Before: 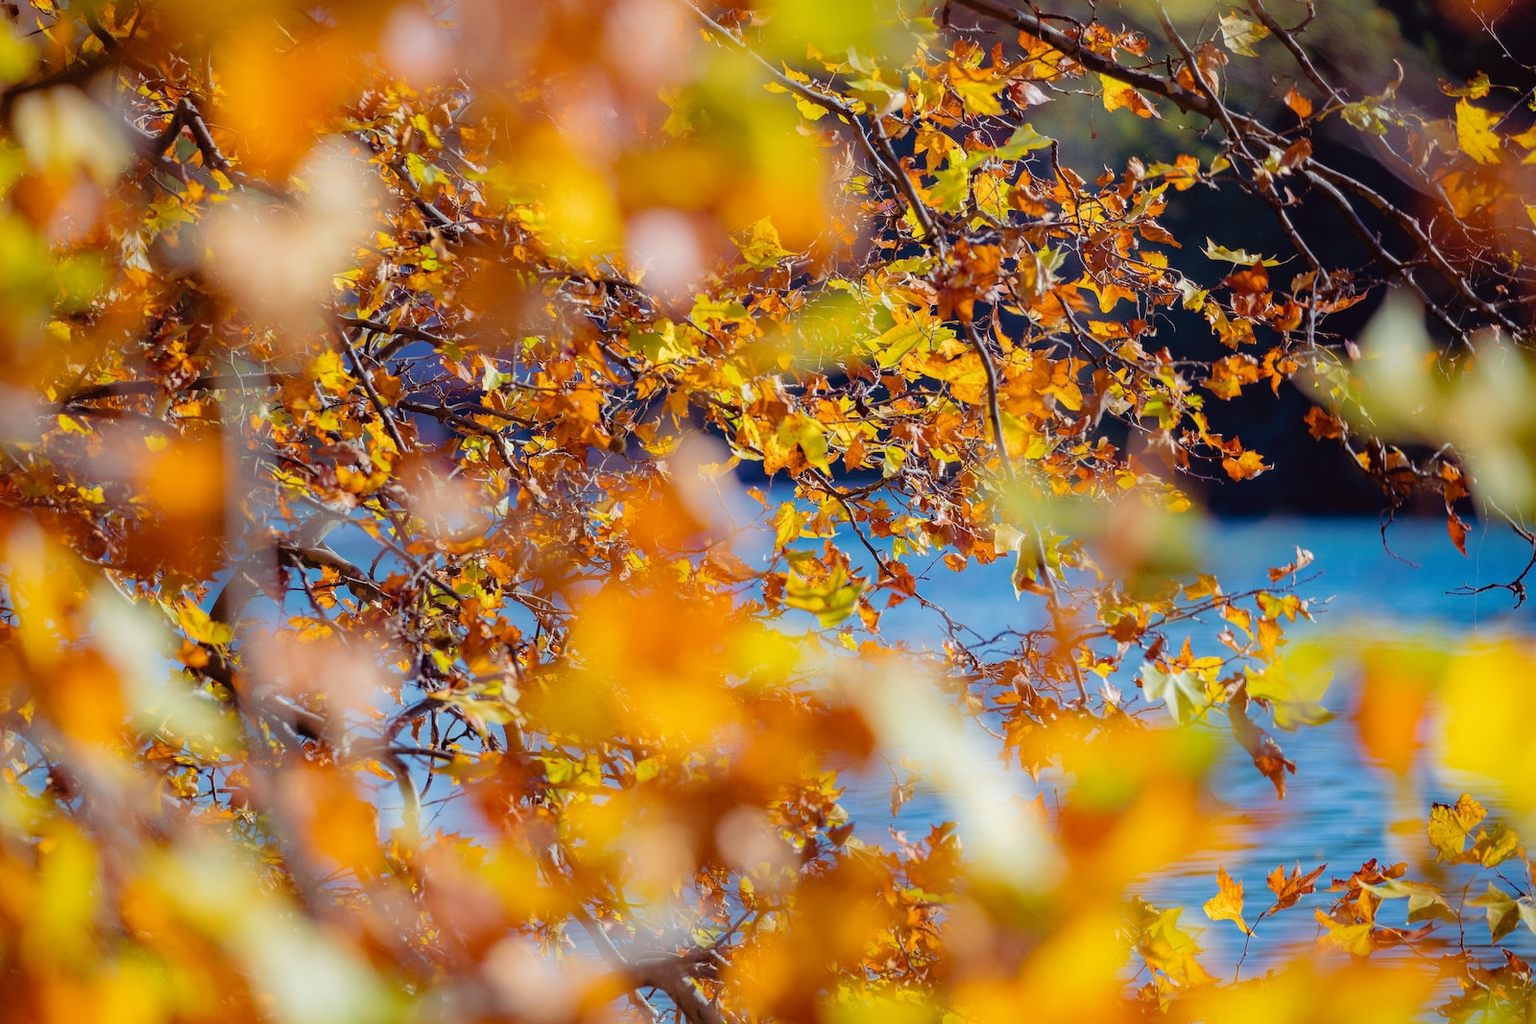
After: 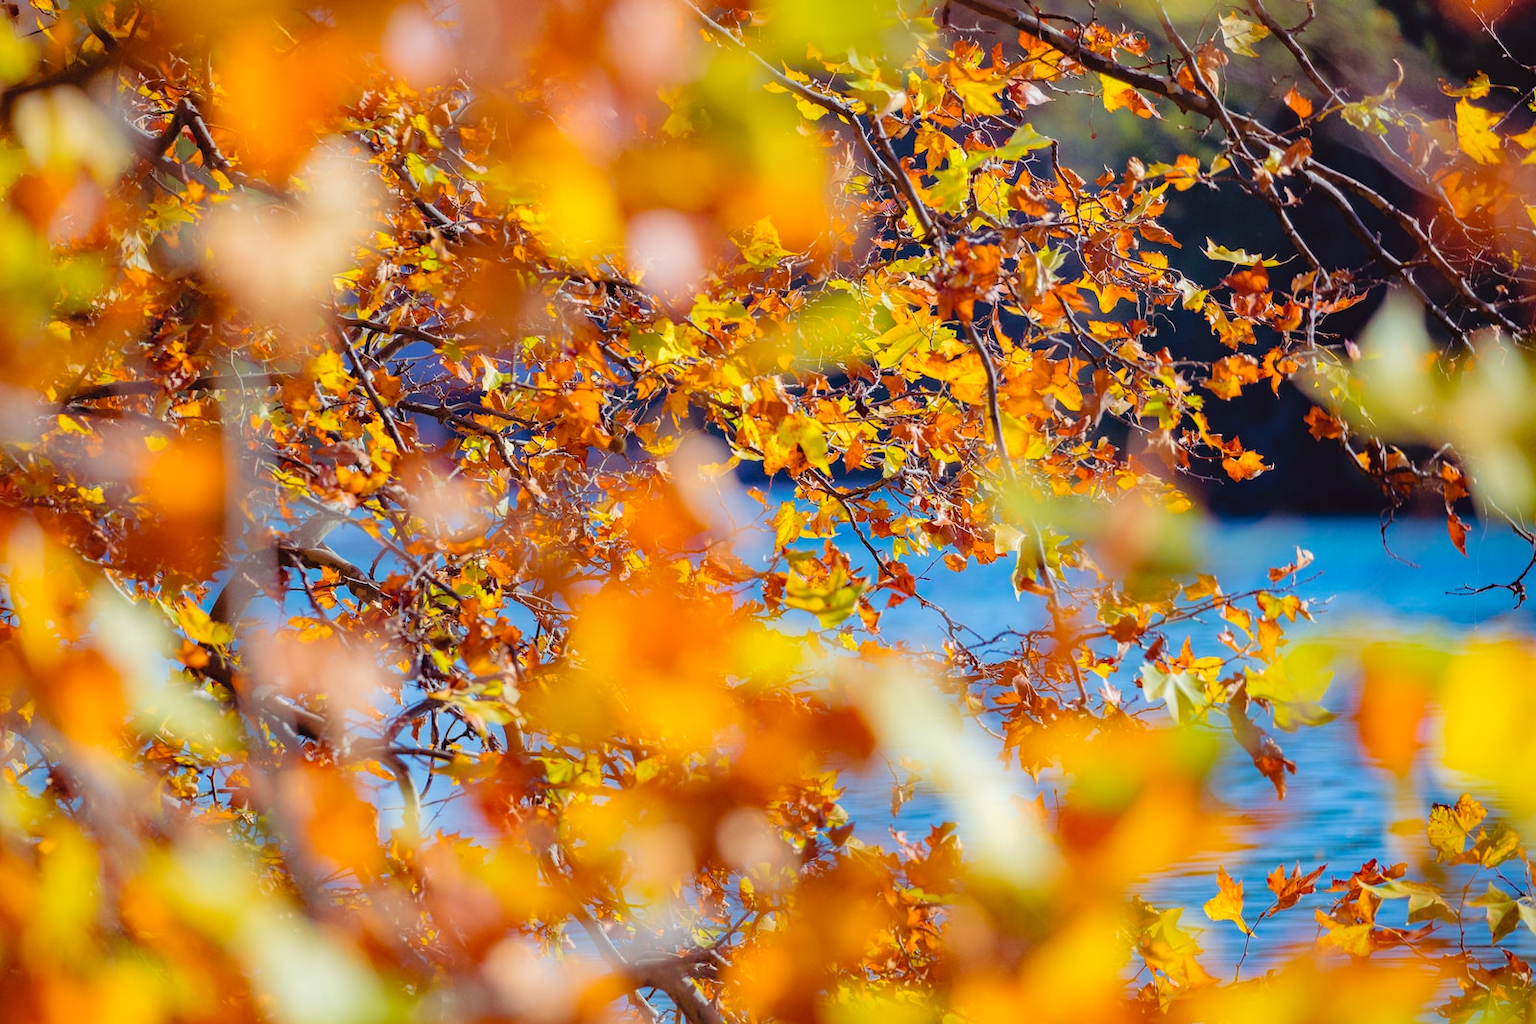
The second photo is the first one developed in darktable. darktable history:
contrast brightness saturation: contrast 0.07, brightness 0.08, saturation 0.18
exposure: exposure 0.078 EV, compensate highlight preservation false
shadows and highlights: low approximation 0.01, soften with gaussian
